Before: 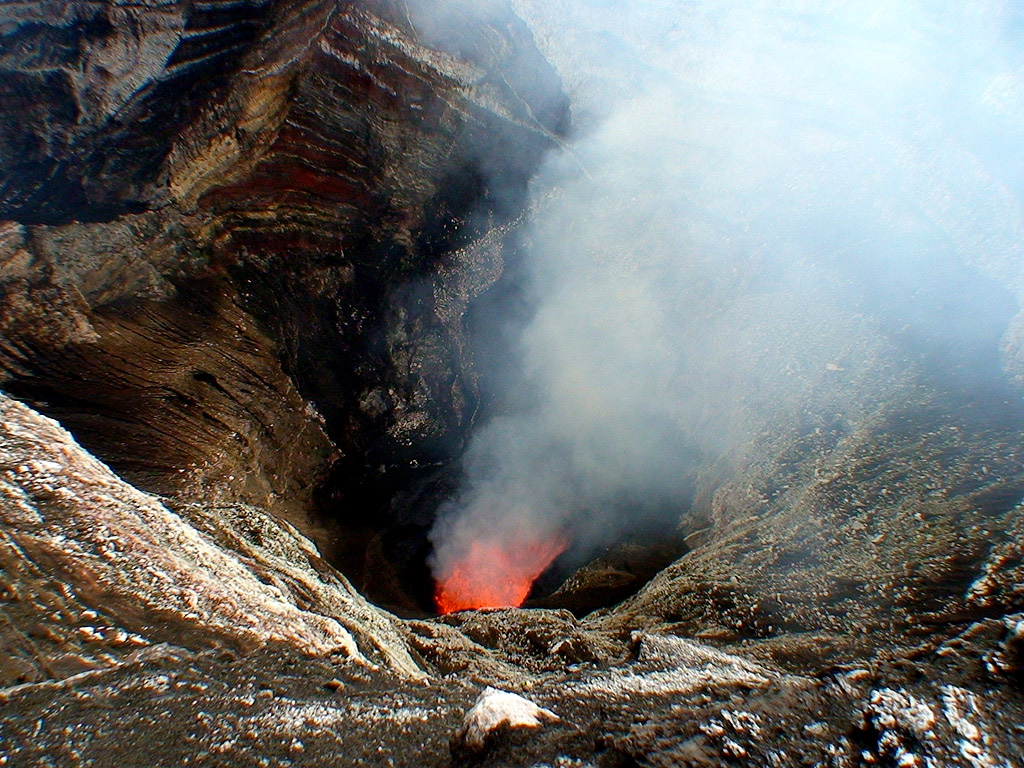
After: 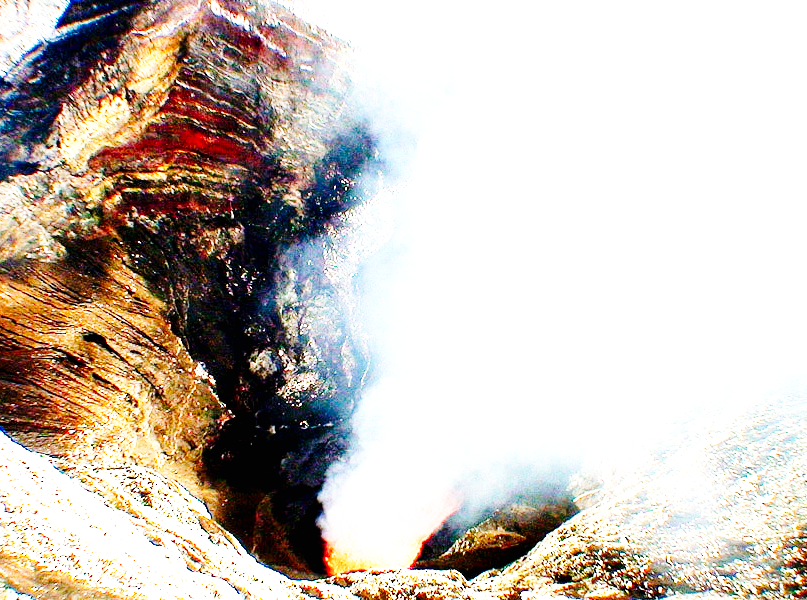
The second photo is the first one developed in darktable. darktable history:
crop and rotate: left 10.77%, top 5.1%, right 10.41%, bottom 16.76%
exposure: black level correction 0.001, exposure 2.607 EV, compensate exposure bias true, compensate highlight preservation false
base curve: curves: ch0 [(0, 0) (0, 0) (0.002, 0.001) (0.008, 0.003) (0.019, 0.011) (0.037, 0.037) (0.064, 0.11) (0.102, 0.232) (0.152, 0.379) (0.216, 0.524) (0.296, 0.665) (0.394, 0.789) (0.512, 0.881) (0.651, 0.945) (0.813, 0.986) (1, 1)], preserve colors none
